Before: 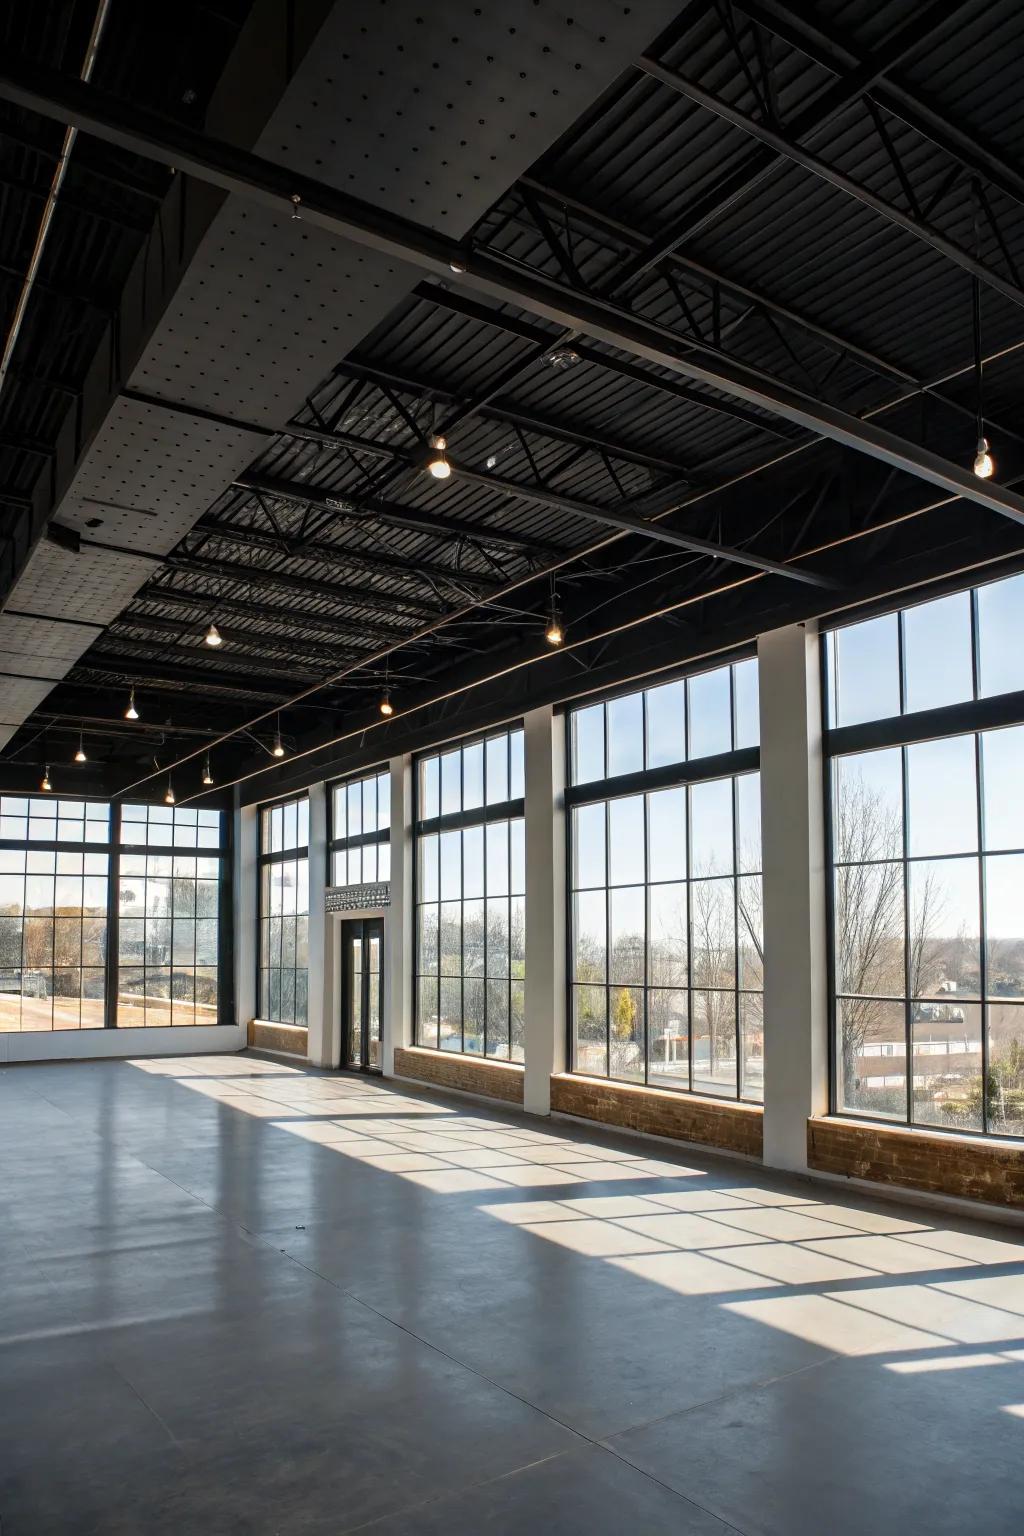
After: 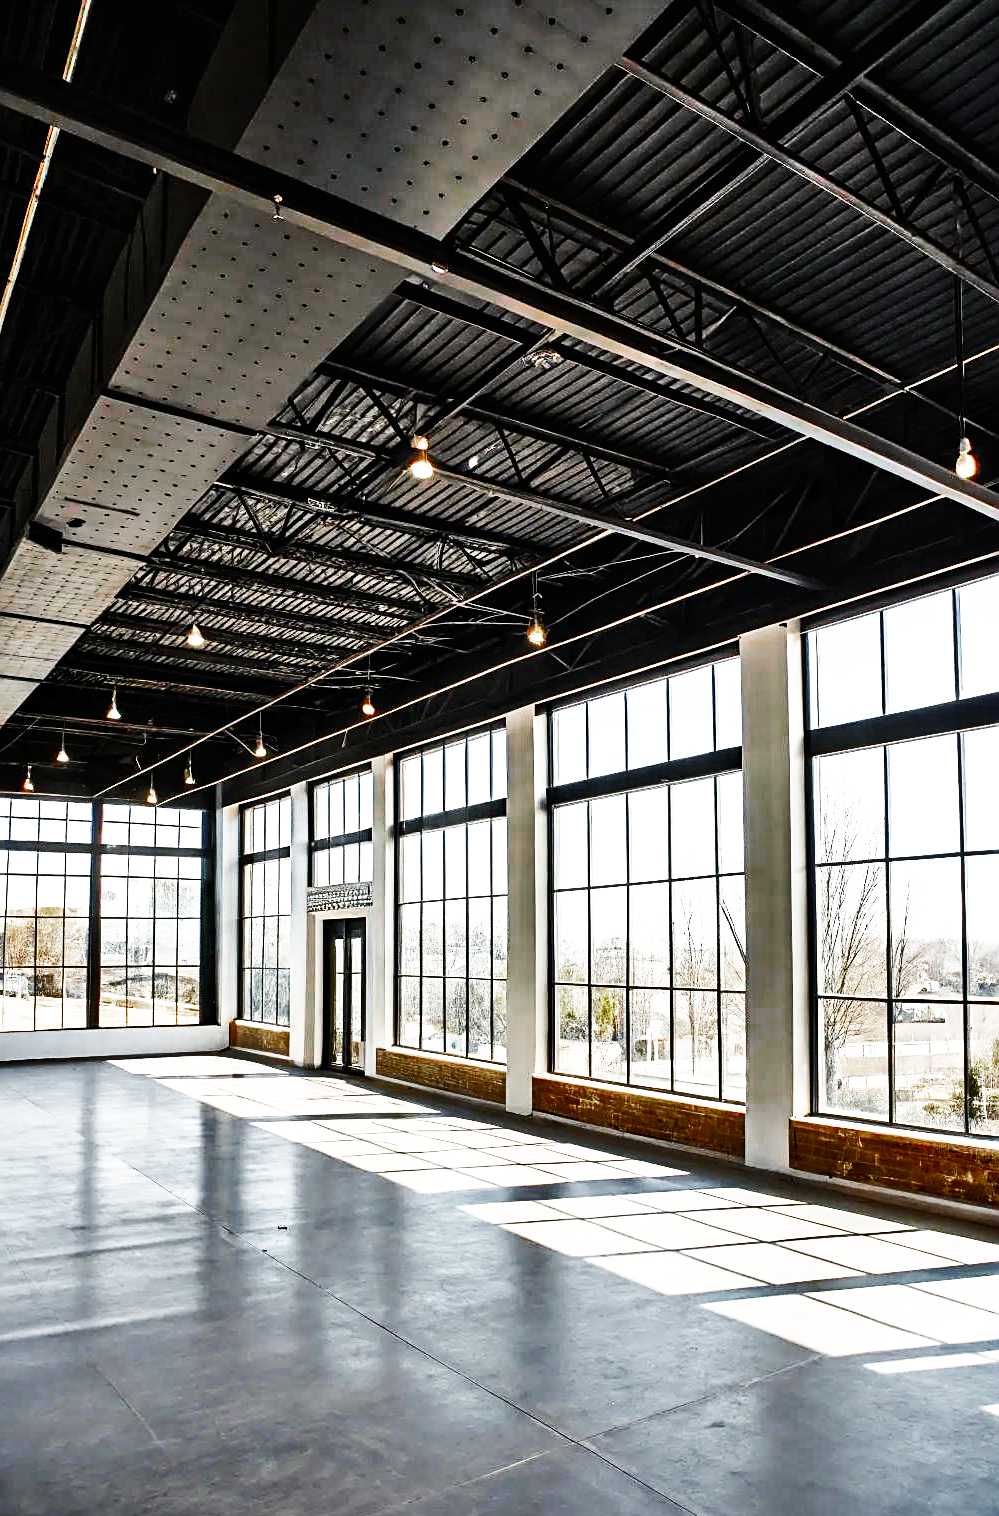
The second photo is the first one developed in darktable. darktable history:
sharpen: on, module defaults
color zones: curves: ch0 [(0, 0.48) (0.209, 0.398) (0.305, 0.332) (0.429, 0.493) (0.571, 0.5) (0.714, 0.5) (0.857, 0.5) (1, 0.48)]; ch1 [(0, 0.633) (0.143, 0.586) (0.286, 0.489) (0.429, 0.448) (0.571, 0.31) (0.714, 0.335) (0.857, 0.492) (1, 0.633)]; ch2 [(0, 0.448) (0.143, 0.498) (0.286, 0.5) (0.429, 0.5) (0.571, 0.5) (0.714, 0.5) (0.857, 0.5) (1, 0.448)]
crop and rotate: left 1.774%, right 0.633%, bottom 1.28%
base curve: curves: ch0 [(0, 0) (0.007, 0.004) (0.027, 0.03) (0.046, 0.07) (0.207, 0.54) (0.442, 0.872) (0.673, 0.972) (1, 1)], preserve colors none
exposure: black level correction 0, exposure 0.4 EV, compensate exposure bias true, compensate highlight preservation false
contrast equalizer: y [[0.524, 0.538, 0.547, 0.548, 0.538, 0.524], [0.5 ×6], [0.5 ×6], [0 ×6], [0 ×6]]
shadows and highlights: radius 100.41, shadows 50.55, highlights -64.36, highlights color adjustment 49.82%, soften with gaussian
